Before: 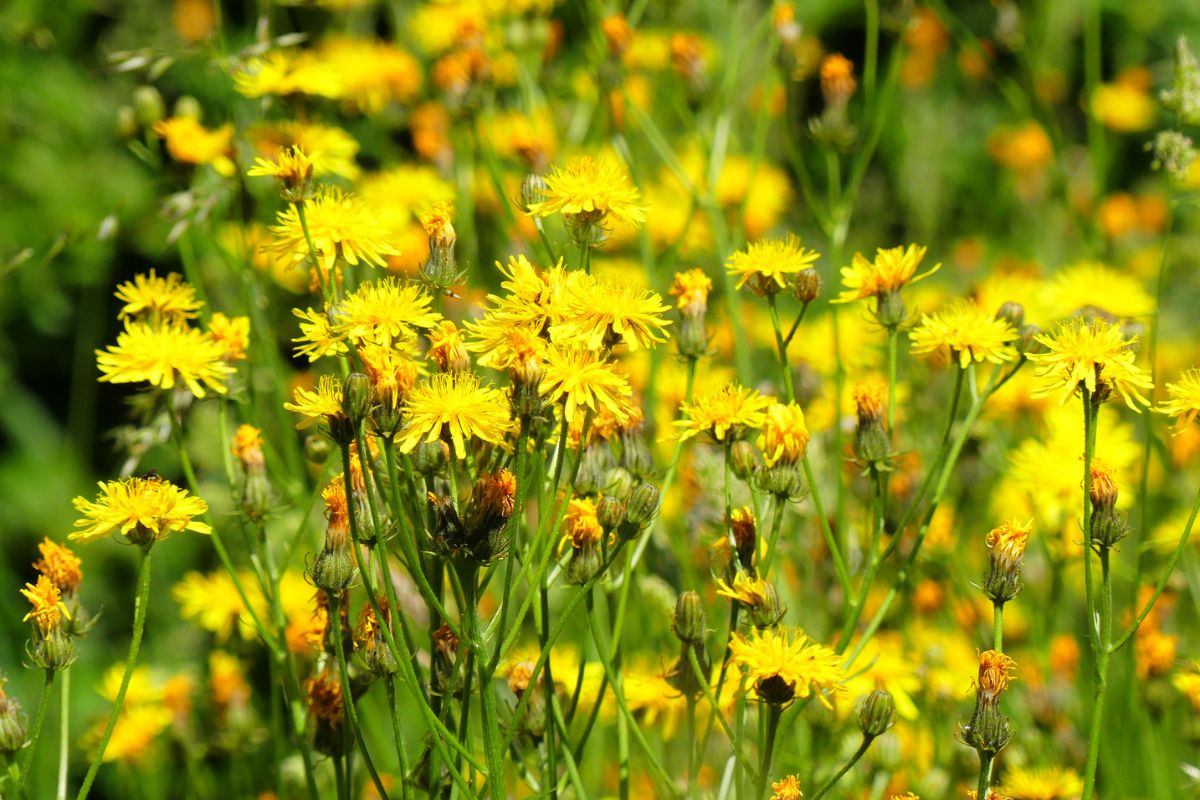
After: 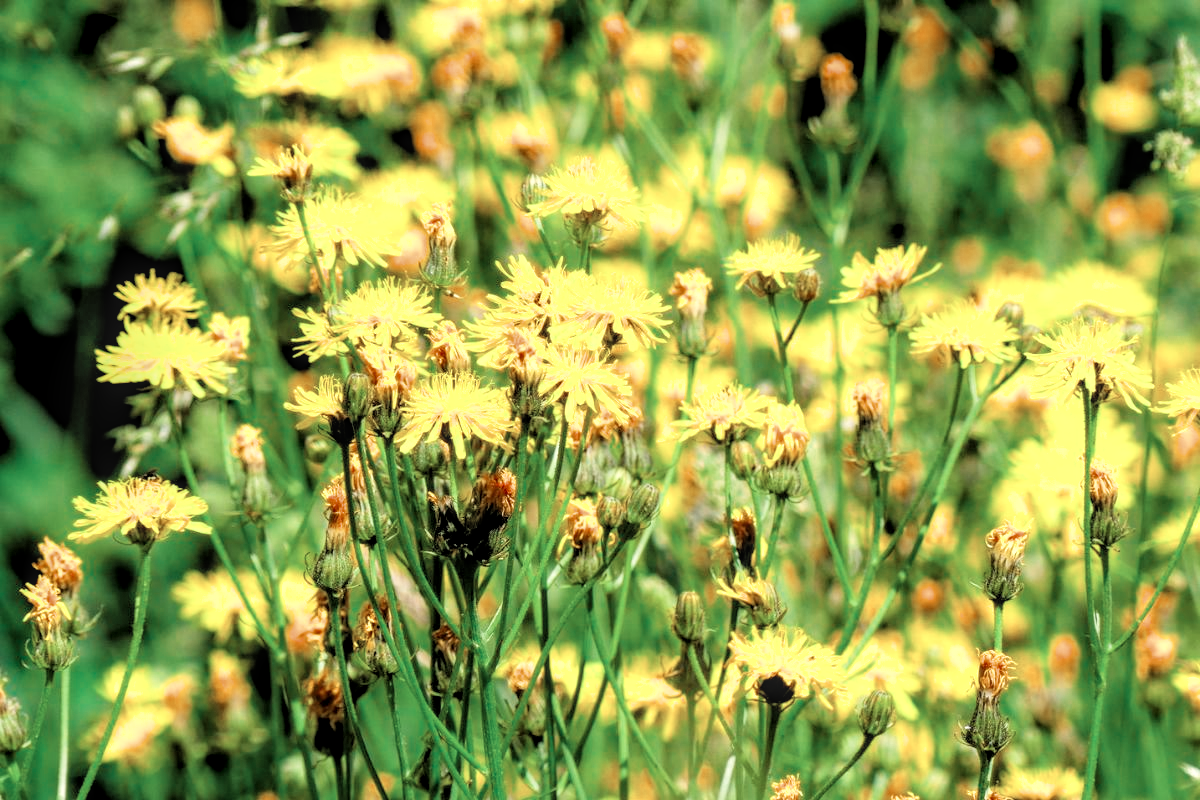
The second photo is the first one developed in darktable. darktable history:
exposure: exposure 0.609 EV, compensate highlight preservation false
local contrast: on, module defaults
levels: levels [0, 0.474, 0.947]
filmic rgb: black relative exposure -3.82 EV, white relative exposure 3.48 EV, hardness 2.64, contrast 1.103
color zones: curves: ch0 [(0, 0.5) (0.125, 0.4) (0.25, 0.5) (0.375, 0.4) (0.5, 0.4) (0.625, 0.35) (0.75, 0.35) (0.875, 0.5)]; ch1 [(0, 0.35) (0.125, 0.45) (0.25, 0.35) (0.375, 0.35) (0.5, 0.35) (0.625, 0.35) (0.75, 0.45) (0.875, 0.35)]; ch2 [(0, 0.6) (0.125, 0.5) (0.25, 0.5) (0.375, 0.6) (0.5, 0.6) (0.625, 0.5) (0.75, 0.5) (0.875, 0.5)]
